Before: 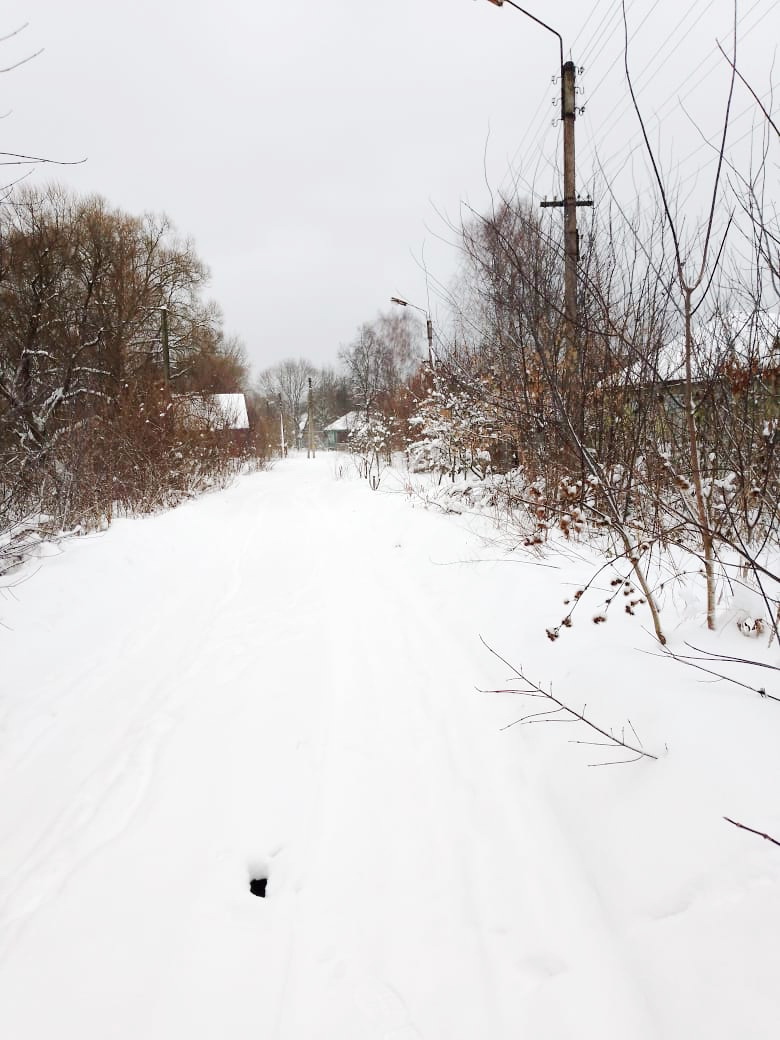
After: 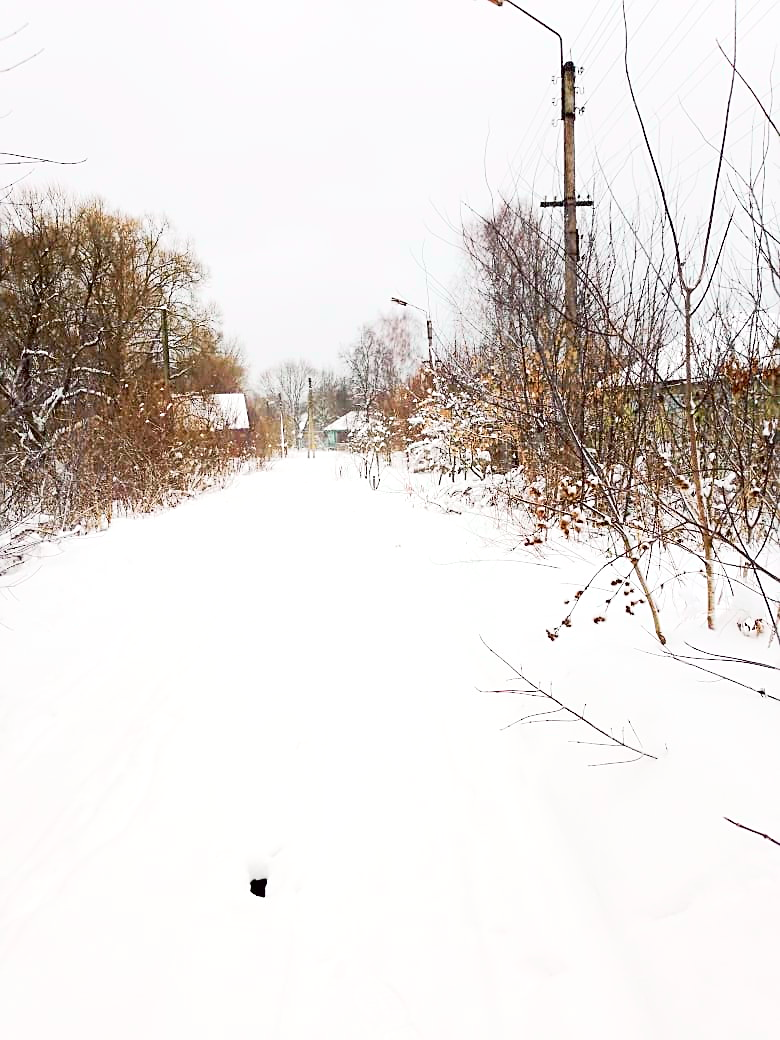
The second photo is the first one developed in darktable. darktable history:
exposure: black level correction 0.003, exposure 0.383 EV, compensate highlight preservation false
tone curve: curves: ch0 [(0, 0.005) (0.103, 0.097) (0.18, 0.22) (0.4, 0.485) (0.5, 0.612) (0.668, 0.787) (0.823, 0.894) (1, 0.971)]; ch1 [(0, 0) (0.172, 0.123) (0.324, 0.253) (0.396, 0.388) (0.478, 0.461) (0.499, 0.498) (0.522, 0.528) (0.618, 0.649) (0.753, 0.821) (1, 1)]; ch2 [(0, 0) (0.411, 0.424) (0.496, 0.501) (0.515, 0.514) (0.555, 0.585) (0.641, 0.69) (1, 1)], color space Lab, independent channels, preserve colors none
sharpen: on, module defaults
